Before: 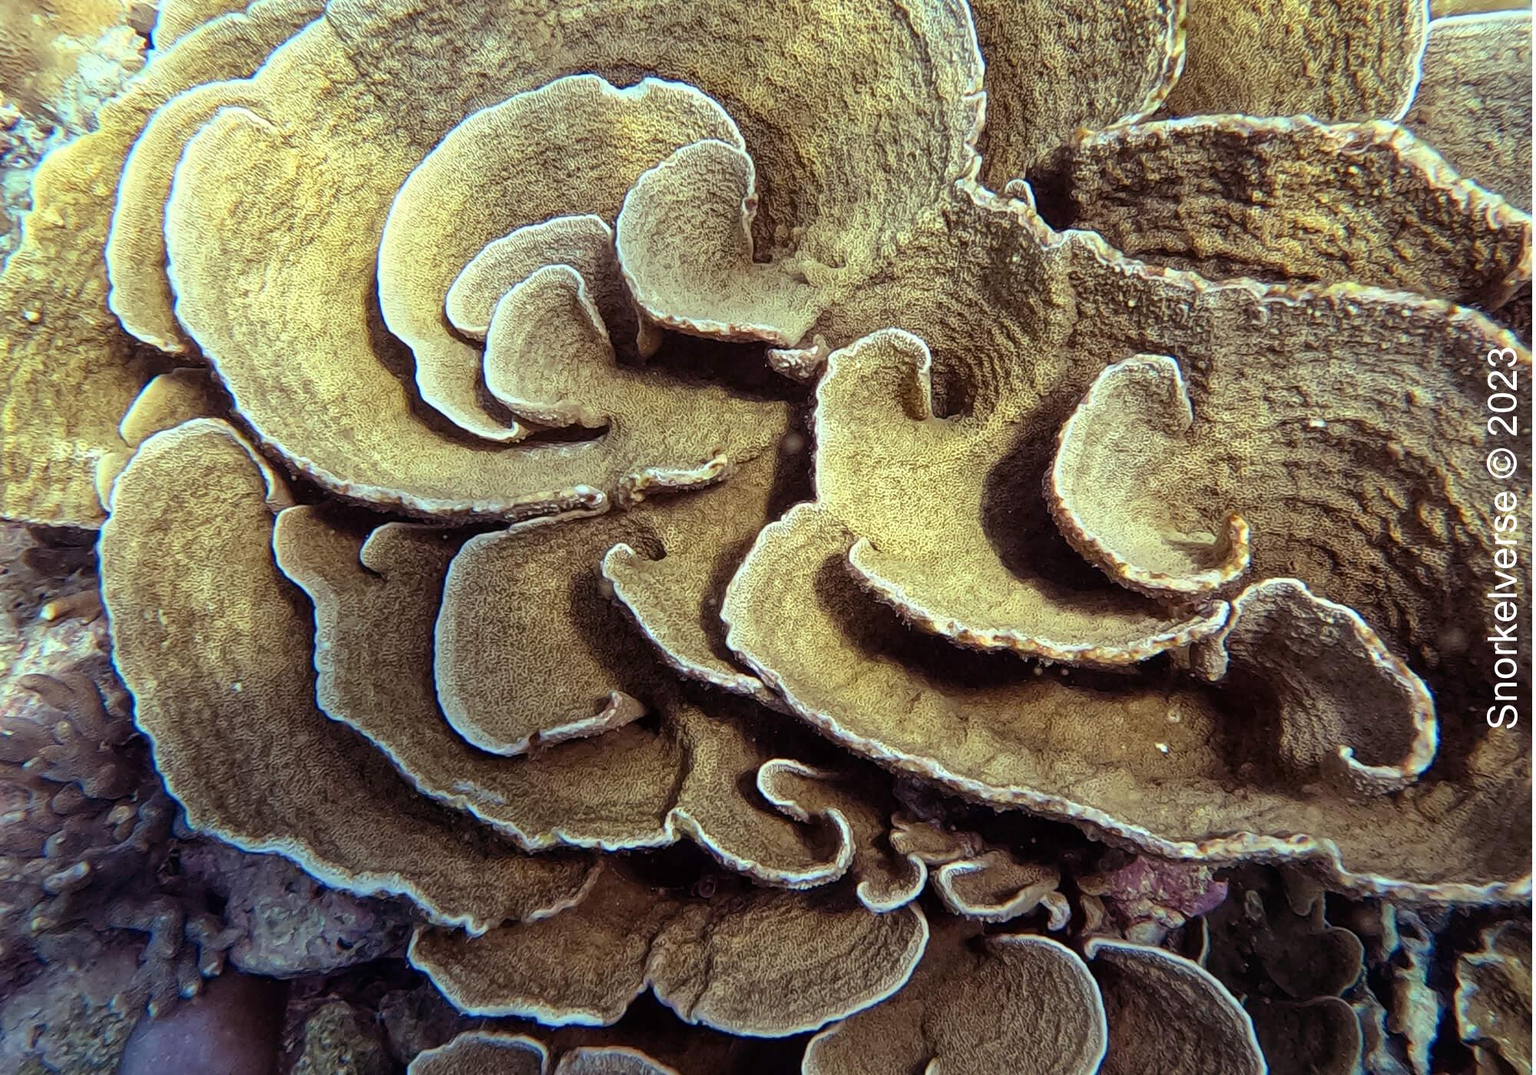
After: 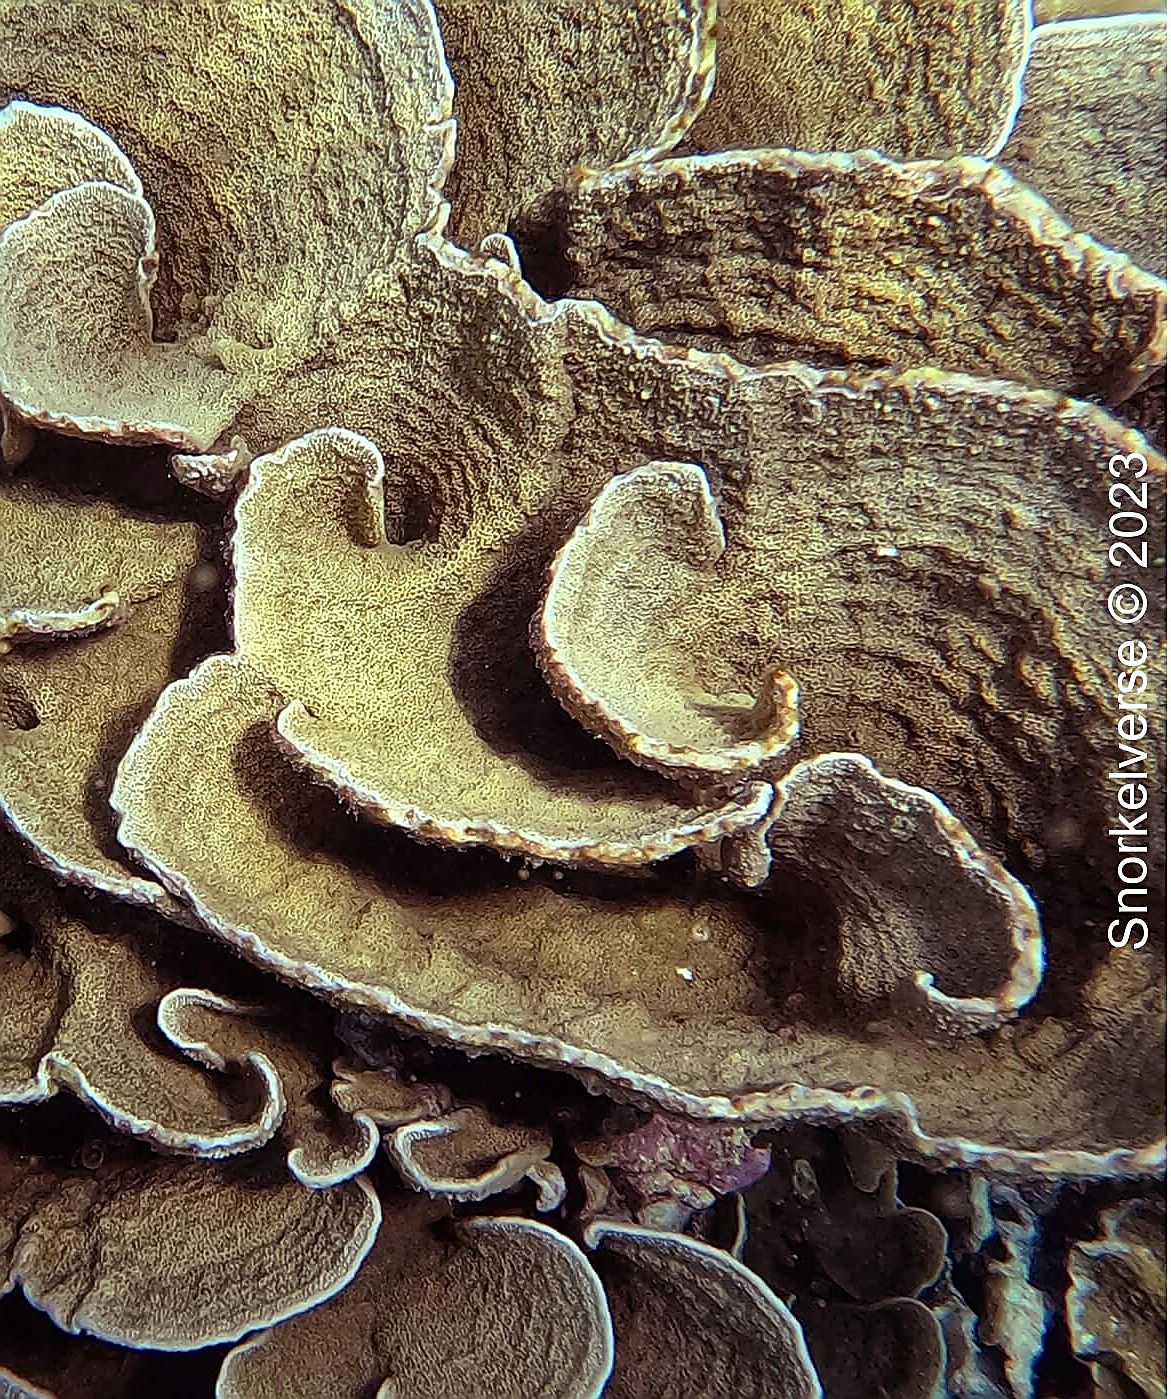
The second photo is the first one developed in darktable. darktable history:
crop: left 41.402%
sharpen: radius 1.4, amount 1.25, threshold 0.7
contrast brightness saturation: saturation -0.04
